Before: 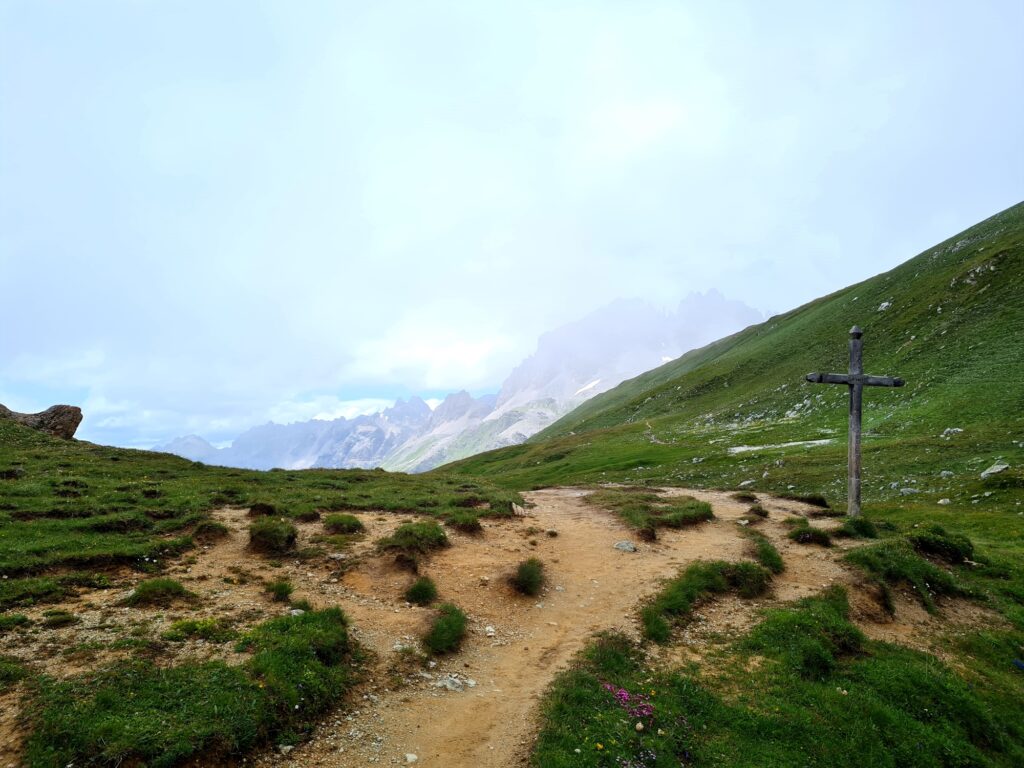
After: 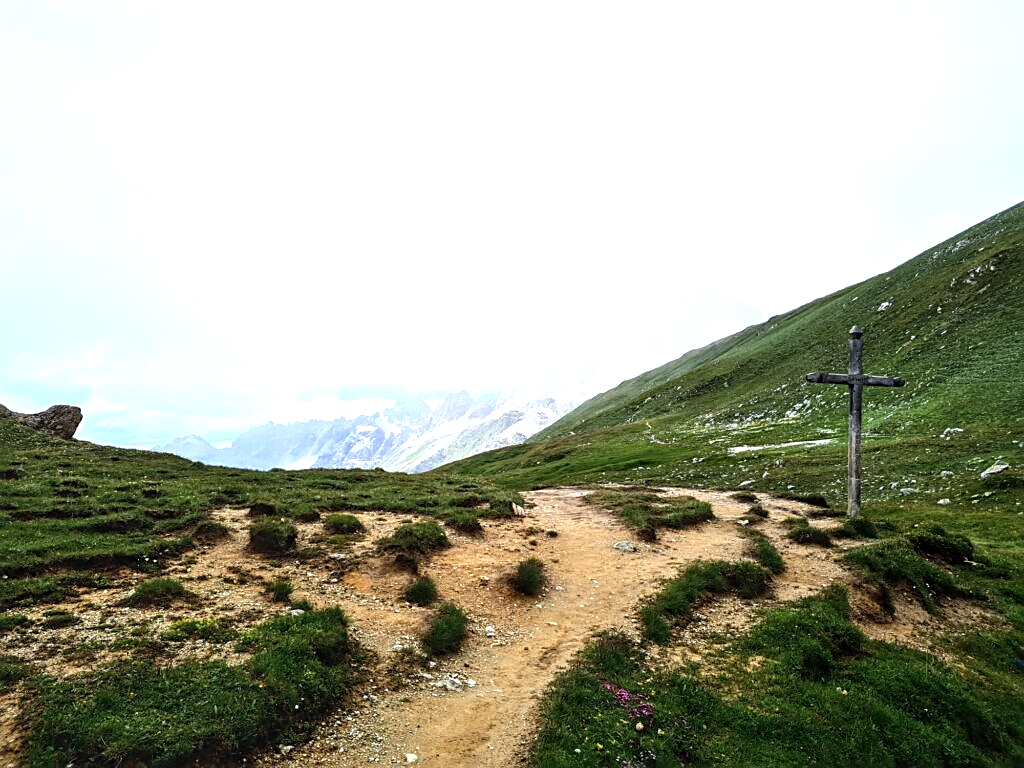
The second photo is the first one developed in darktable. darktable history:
sharpen: on, module defaults
tone equalizer: -8 EV -0.75 EV, -7 EV -0.7 EV, -6 EV -0.6 EV, -5 EV -0.4 EV, -3 EV 0.4 EV, -2 EV 0.6 EV, -1 EV 0.7 EV, +0 EV 0.75 EV, edges refinement/feathering 500, mask exposure compensation -1.57 EV, preserve details no
local contrast: on, module defaults
